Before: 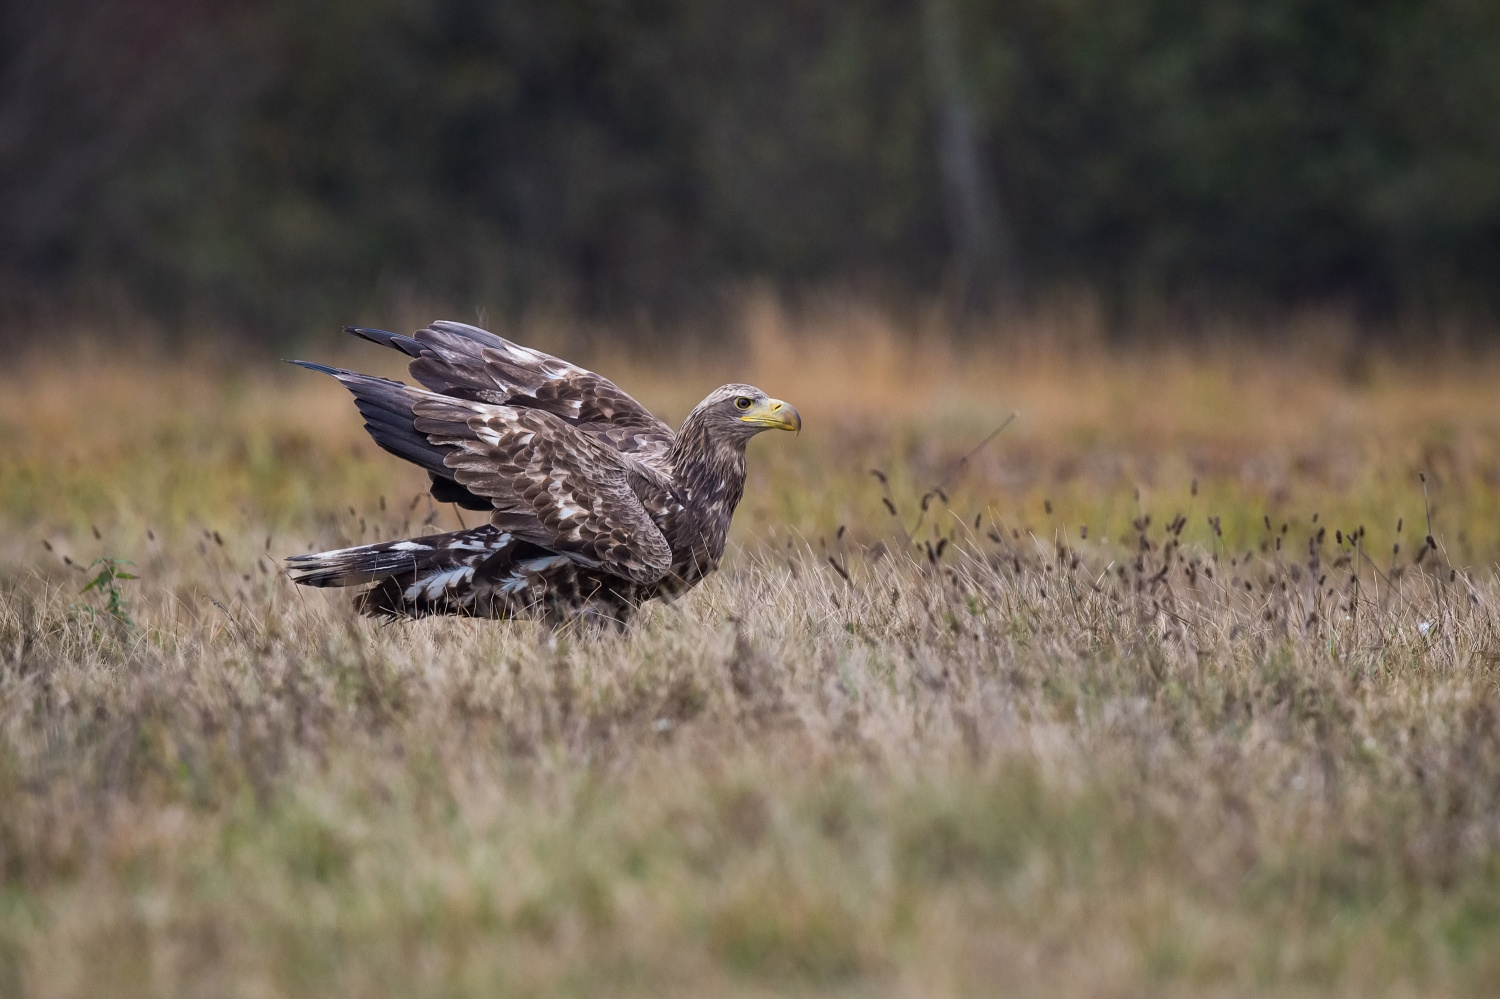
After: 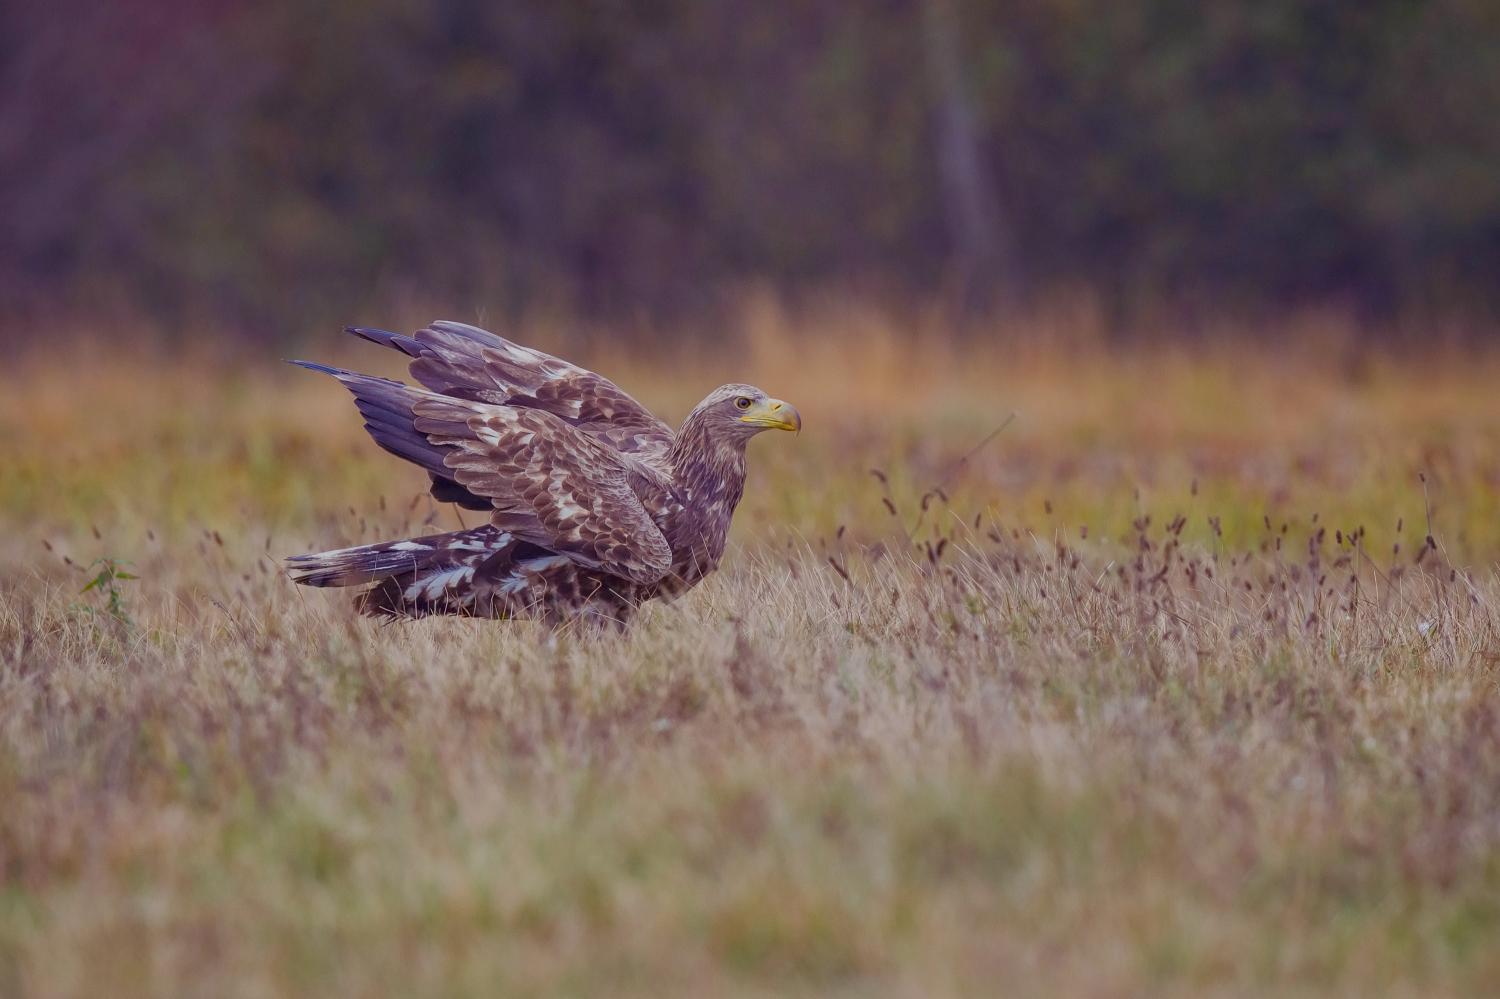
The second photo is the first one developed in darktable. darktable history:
color balance rgb: shadows lift › chroma 6.362%, shadows lift › hue 304.01°, highlights gain › chroma 0.201%, highlights gain › hue 330.06°, perceptual saturation grading › global saturation 20%, perceptual saturation grading › highlights -25.183%, perceptual saturation grading › shadows 24.743%, contrast -29.675%
